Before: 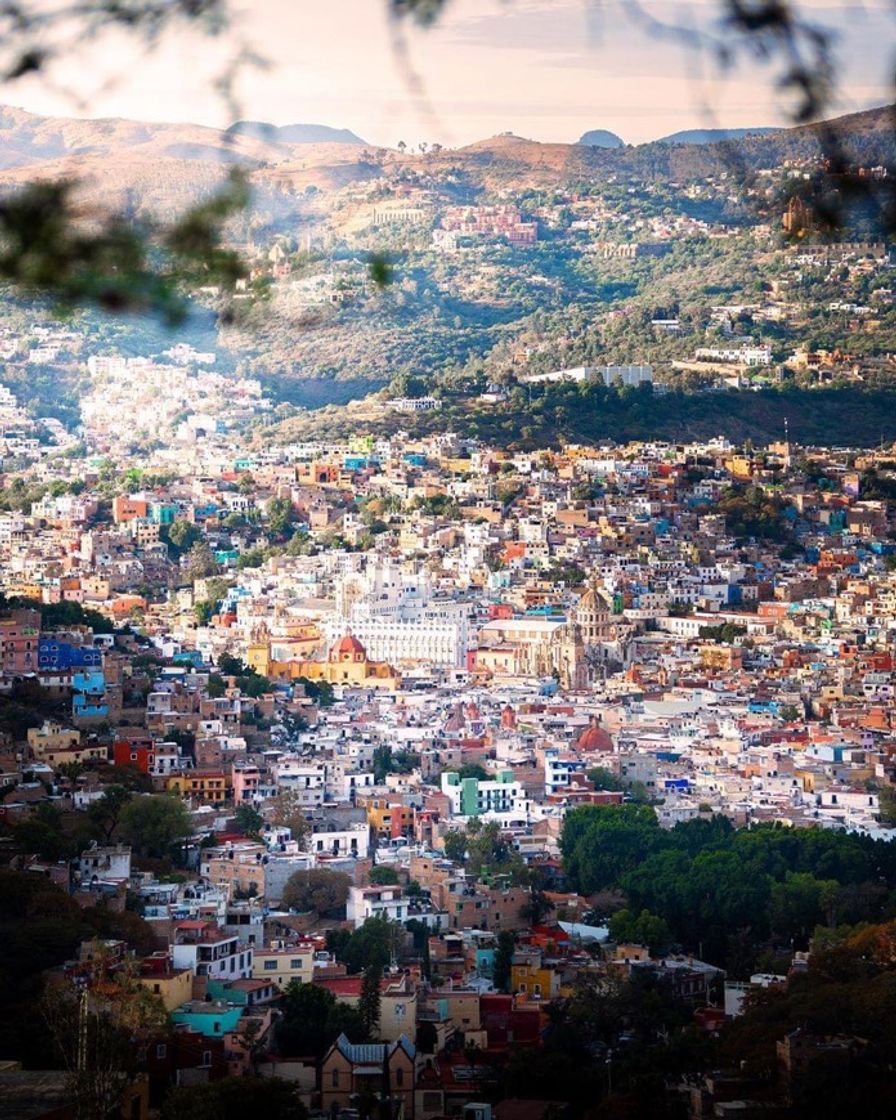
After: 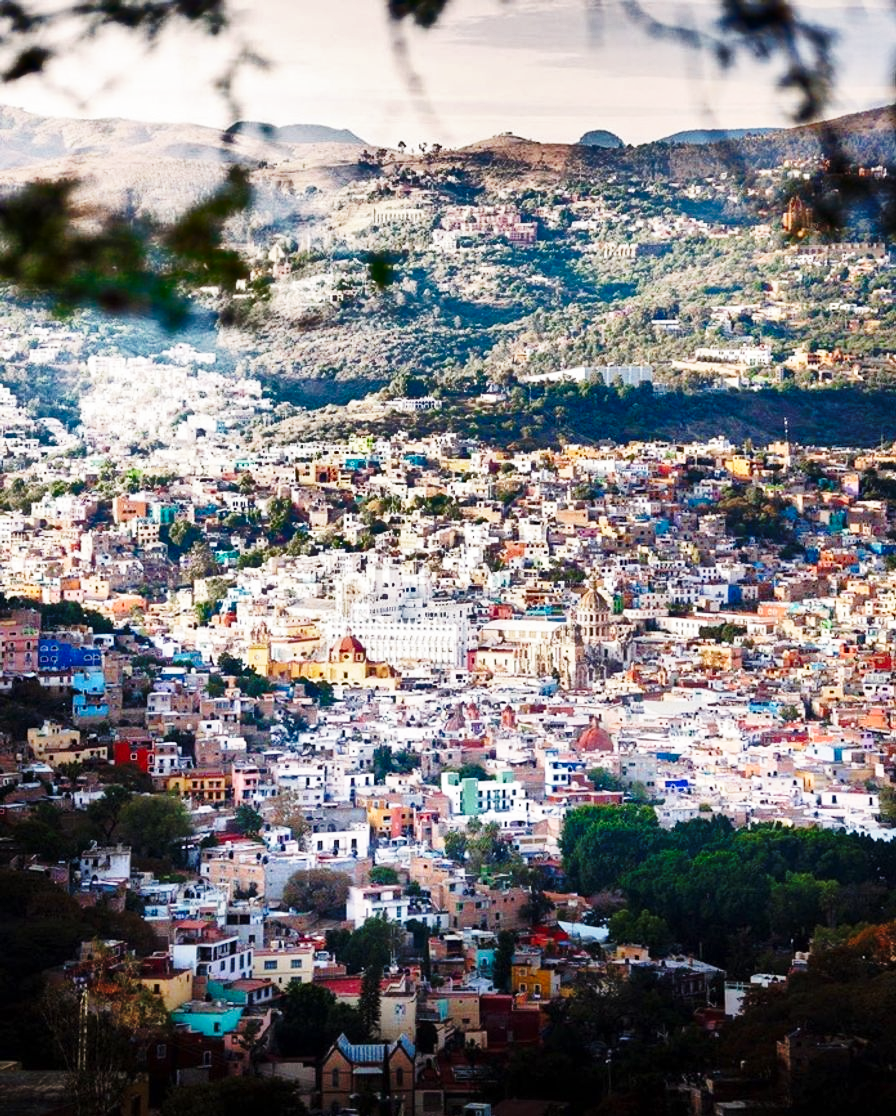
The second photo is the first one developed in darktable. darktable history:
exposure: exposure 0 EV, compensate highlight preservation false
shadows and highlights: shadows 20.91, highlights -82.73, soften with gaussian
crop: top 0.05%, bottom 0.098%
base curve: curves: ch0 [(0, 0) (0.028, 0.03) (0.121, 0.232) (0.46, 0.748) (0.859, 0.968) (1, 1)], preserve colors none
